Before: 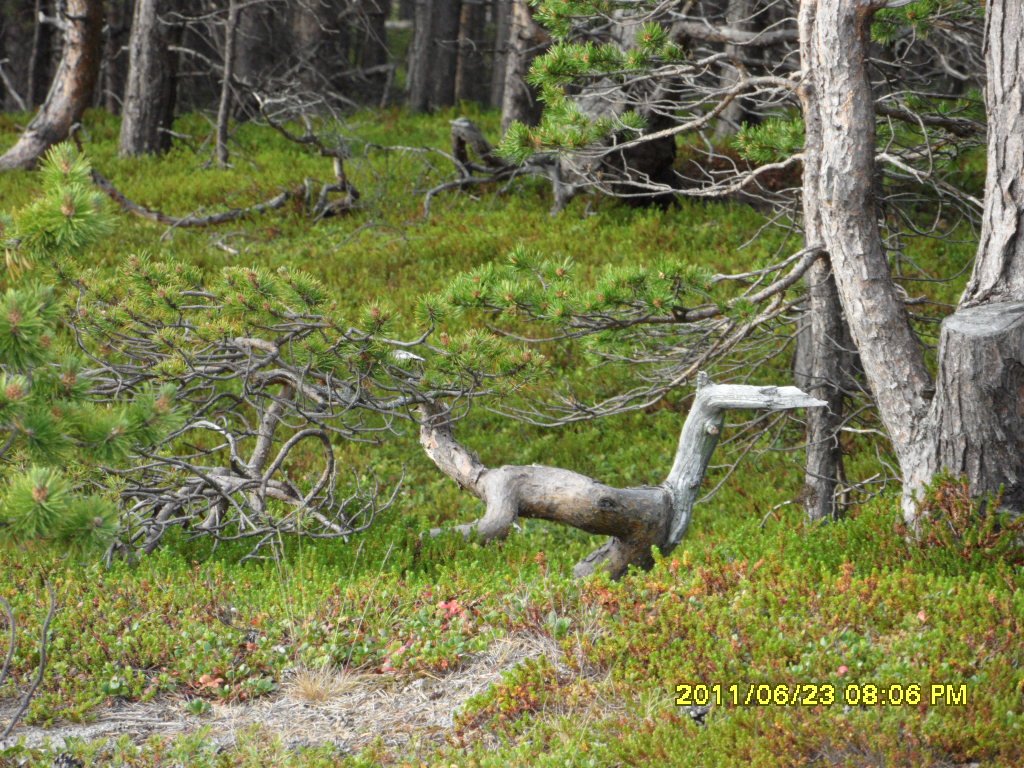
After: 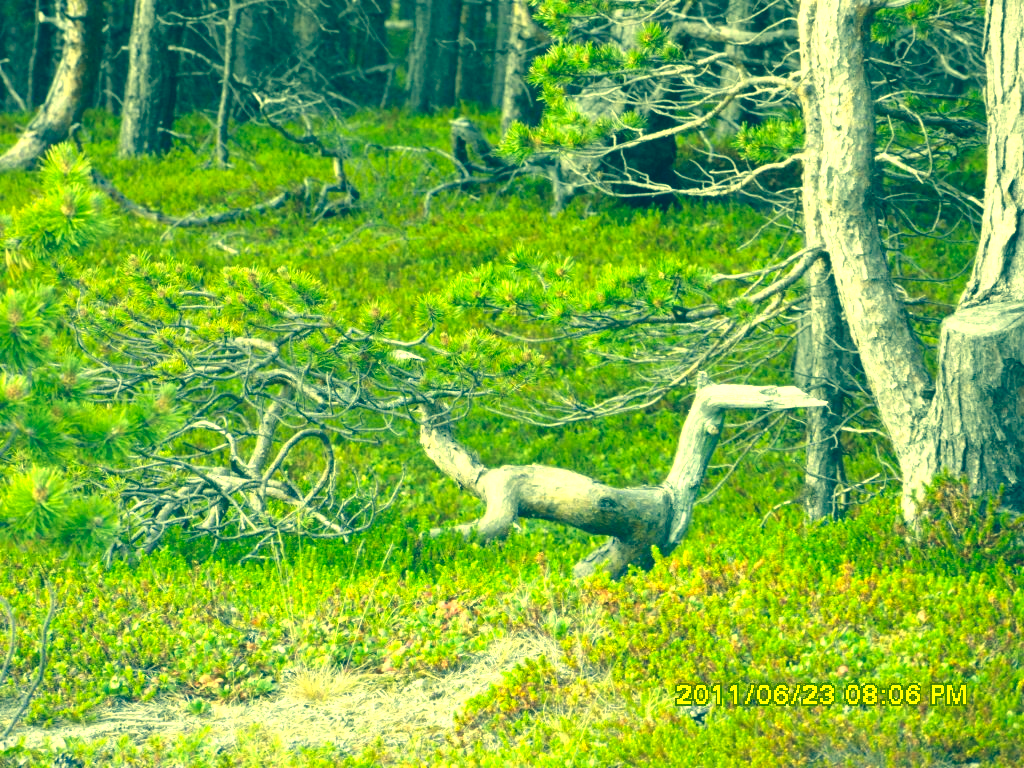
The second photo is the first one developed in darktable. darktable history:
color correction: highlights a* -15.58, highlights b* 40, shadows a* -40, shadows b* -26.18
exposure: black level correction -0.005, exposure 1.002 EV, compensate highlight preservation false
